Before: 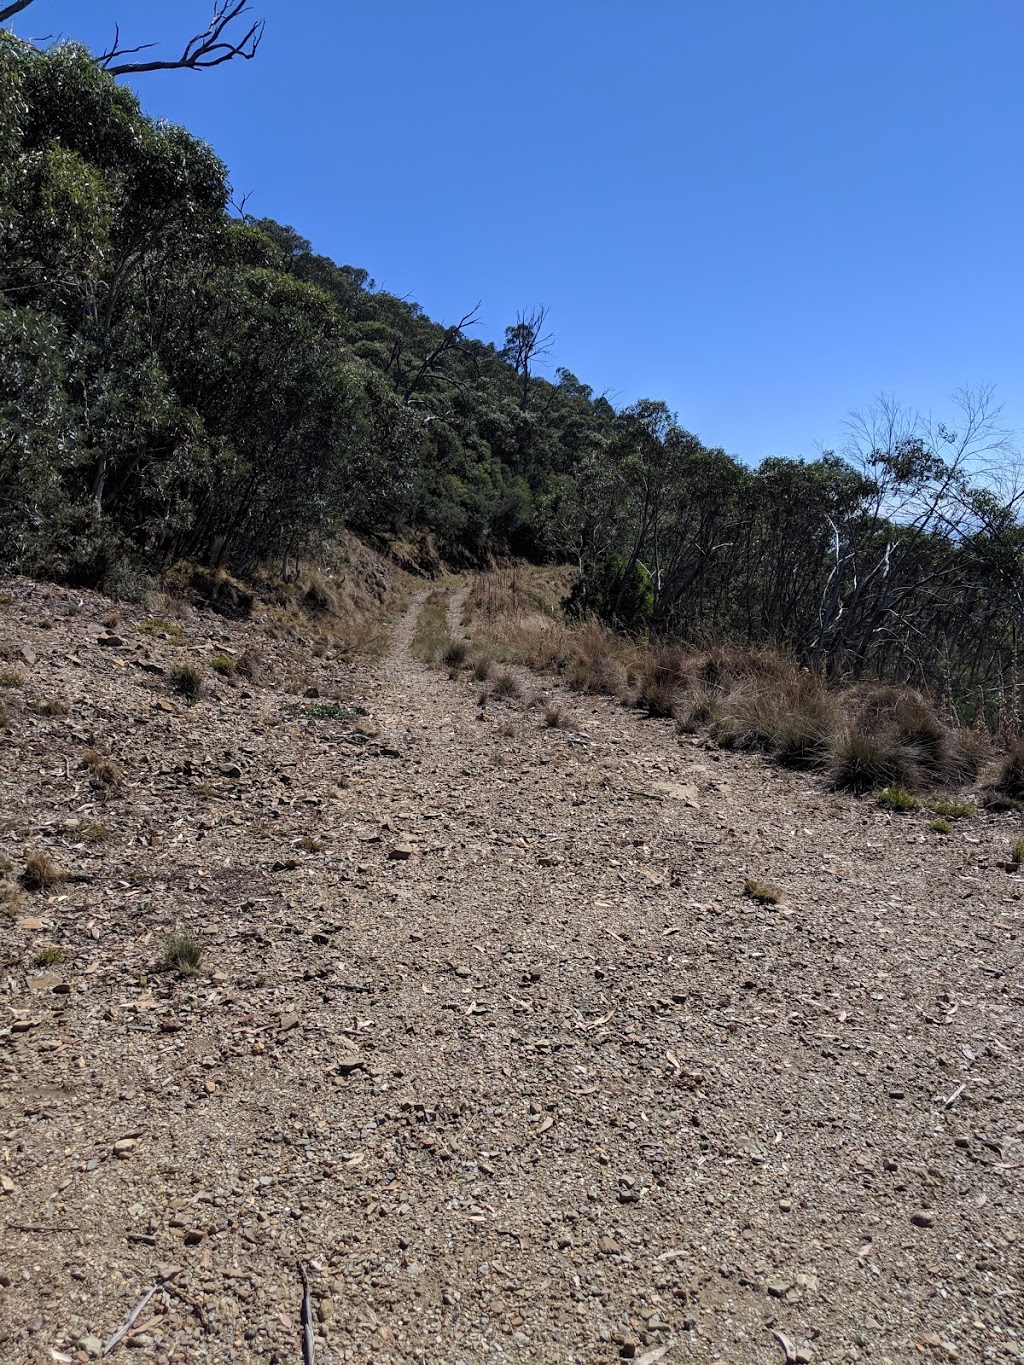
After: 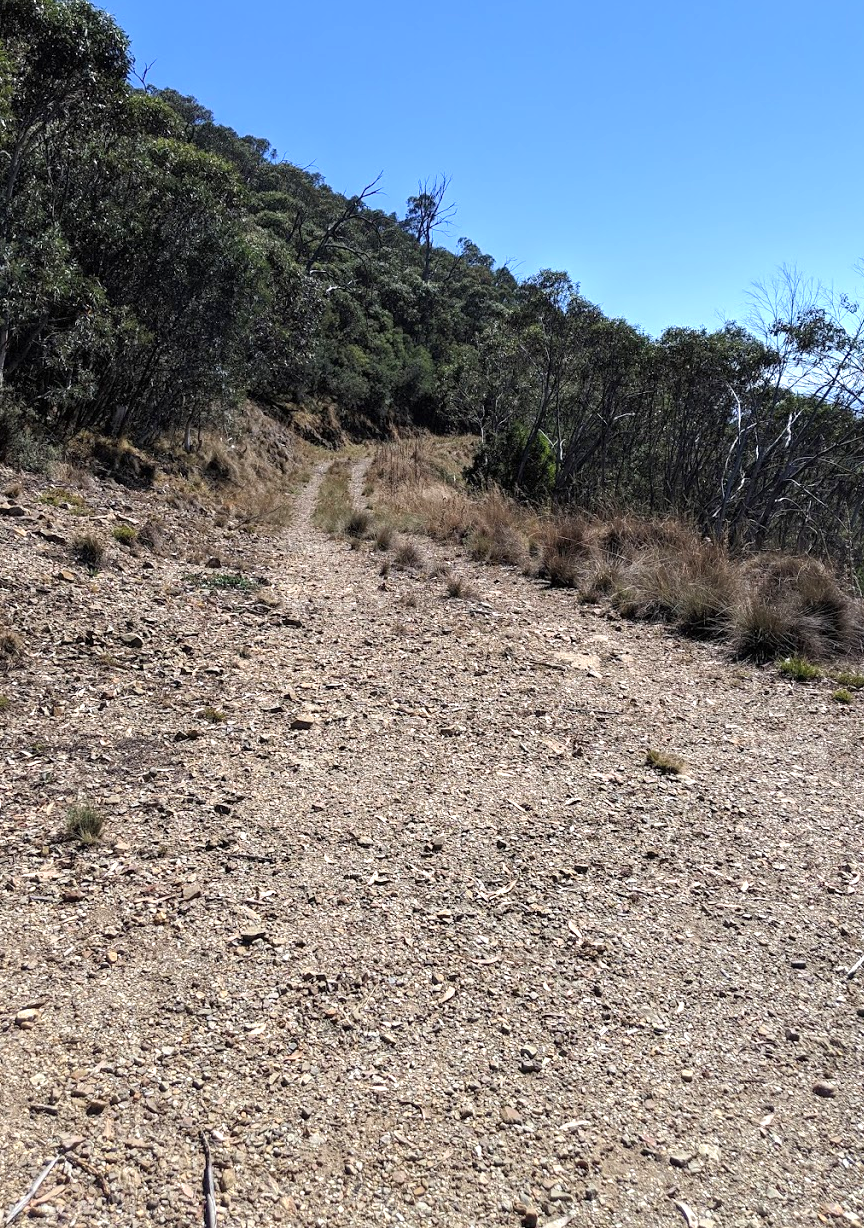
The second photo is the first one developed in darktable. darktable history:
crop and rotate: left 9.648%, top 9.527%, right 5.917%, bottom 0.458%
exposure: black level correction 0, exposure 0.7 EV, compensate highlight preservation false
